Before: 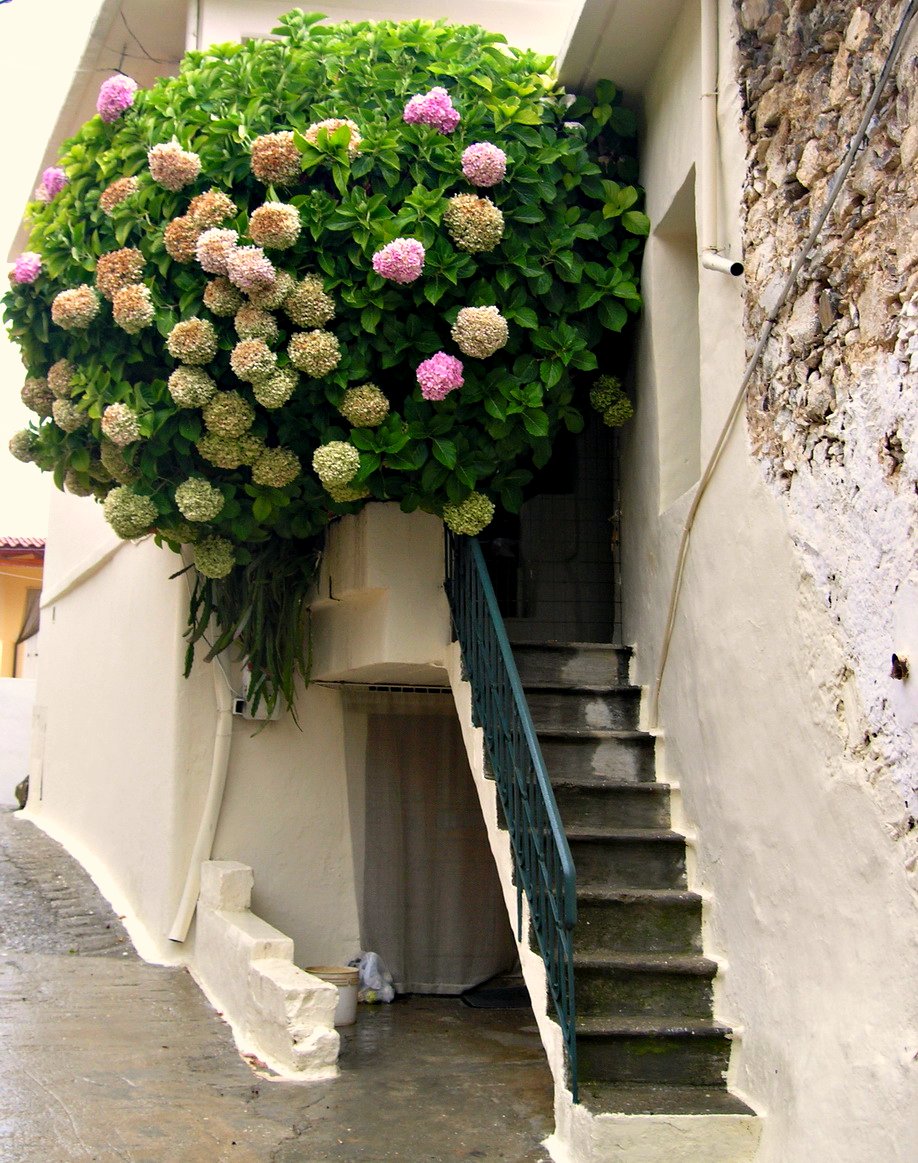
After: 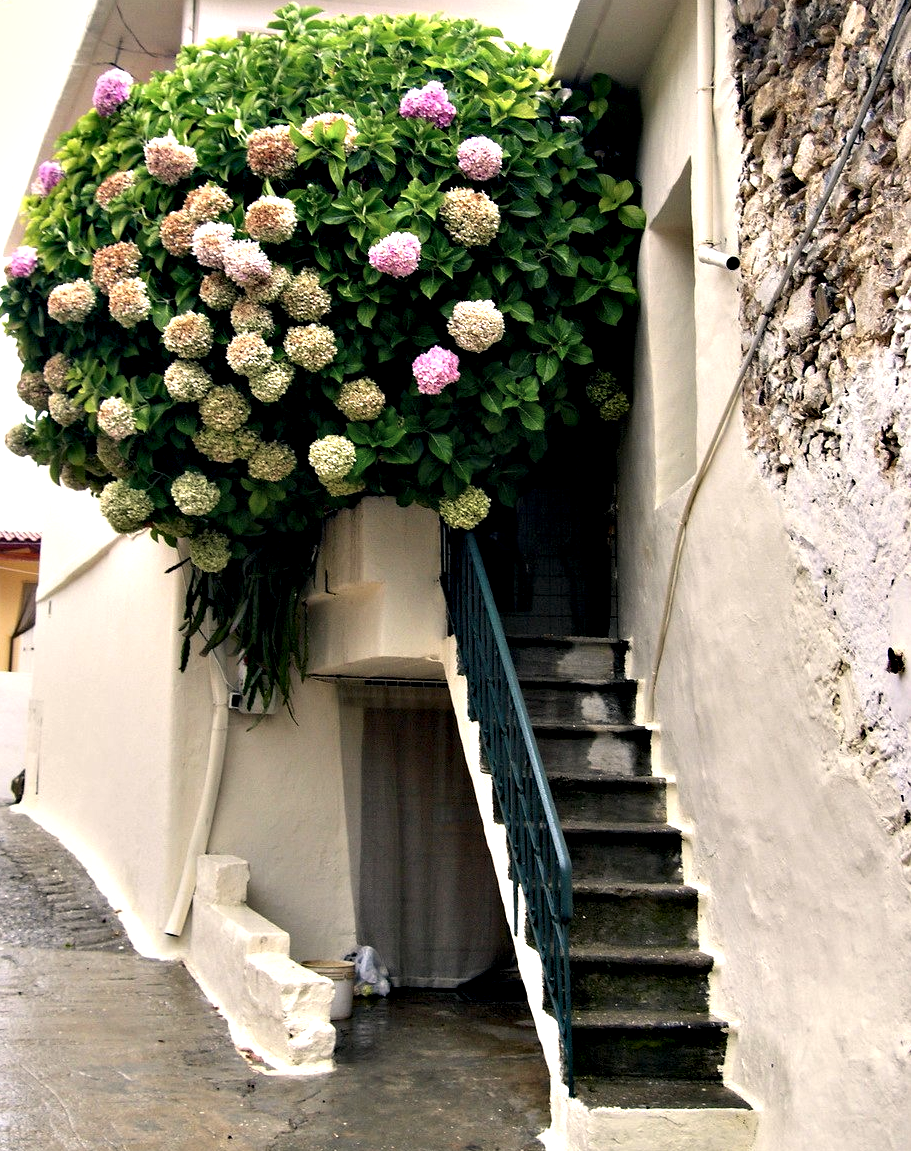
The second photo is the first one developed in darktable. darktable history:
crop: left 0.45%, top 0.575%, right 0.206%, bottom 0.431%
contrast equalizer: y [[0.6 ×6], [0.55 ×6], [0 ×6], [0 ×6], [0 ×6]]
color correction: highlights a* 2.91, highlights b* 4.99, shadows a* -1.69, shadows b* -4.94, saturation 0.777
